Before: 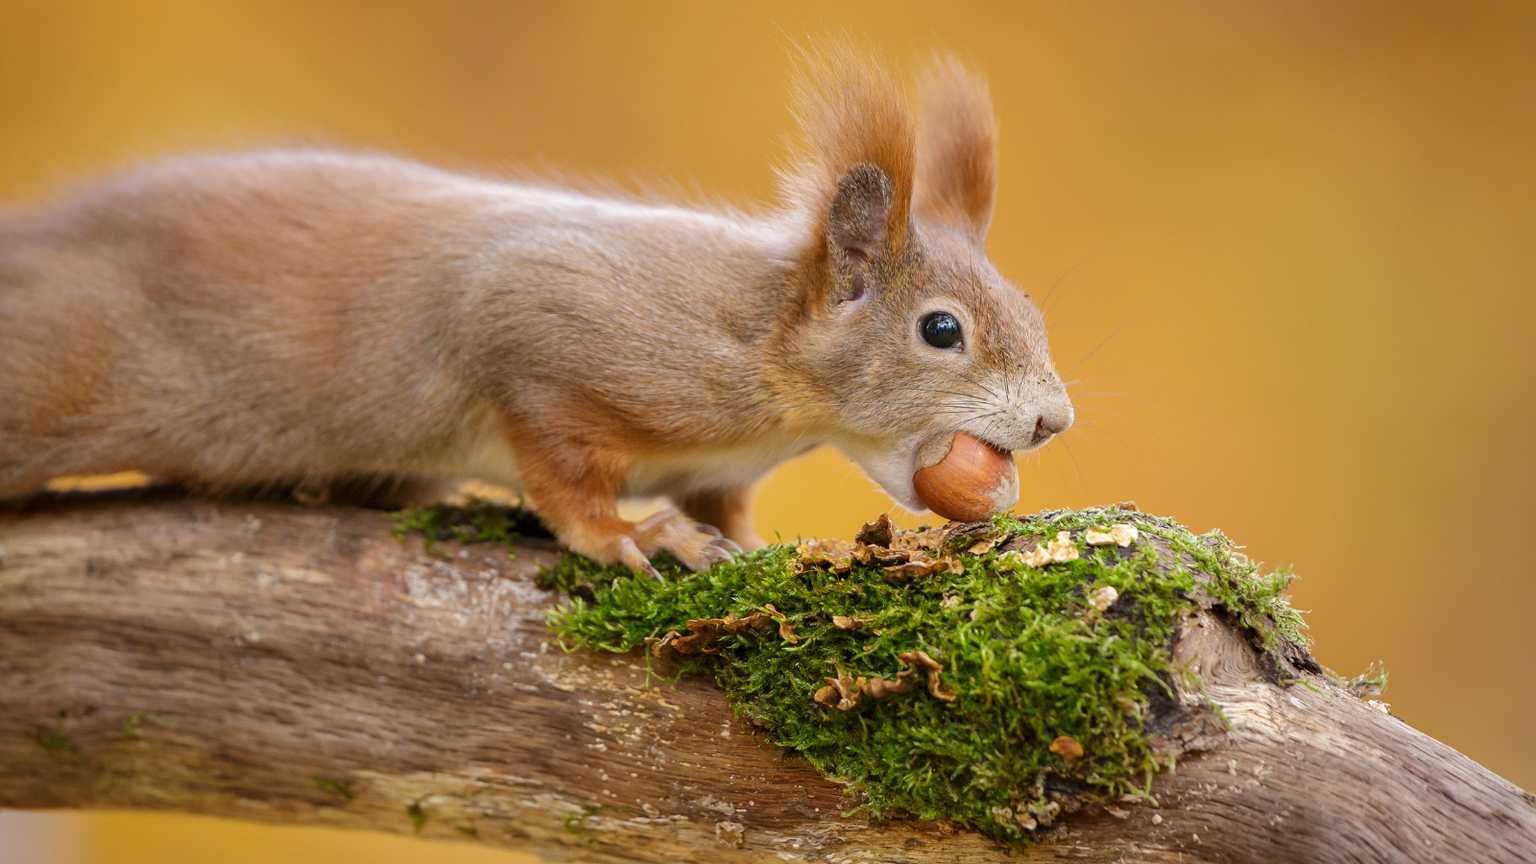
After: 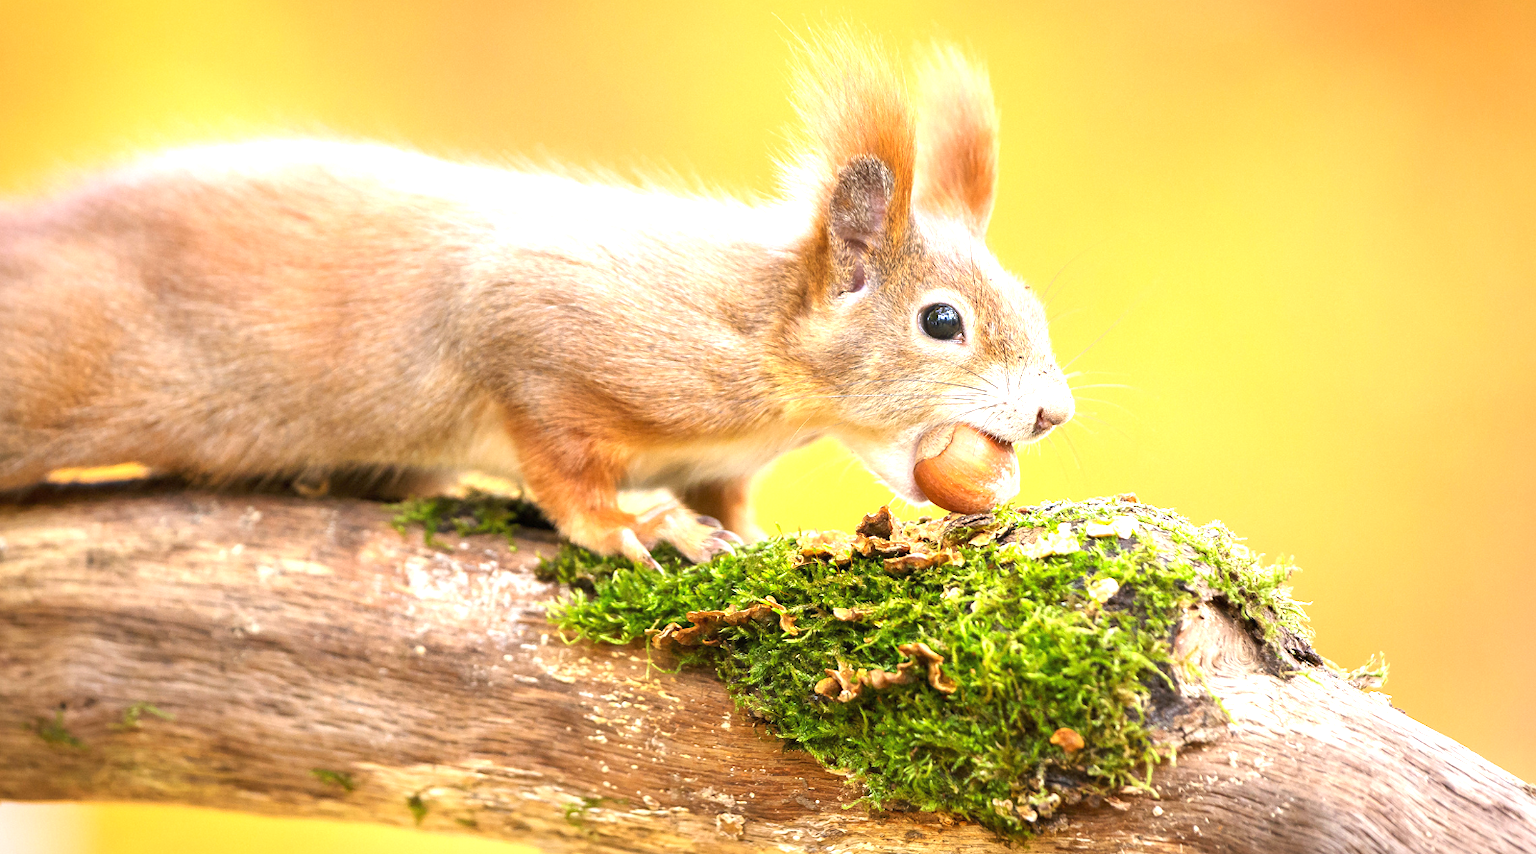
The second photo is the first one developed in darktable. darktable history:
crop: top 1.049%, right 0.001%
exposure: black level correction 0, exposure 1.5 EV, compensate exposure bias true, compensate highlight preservation false
